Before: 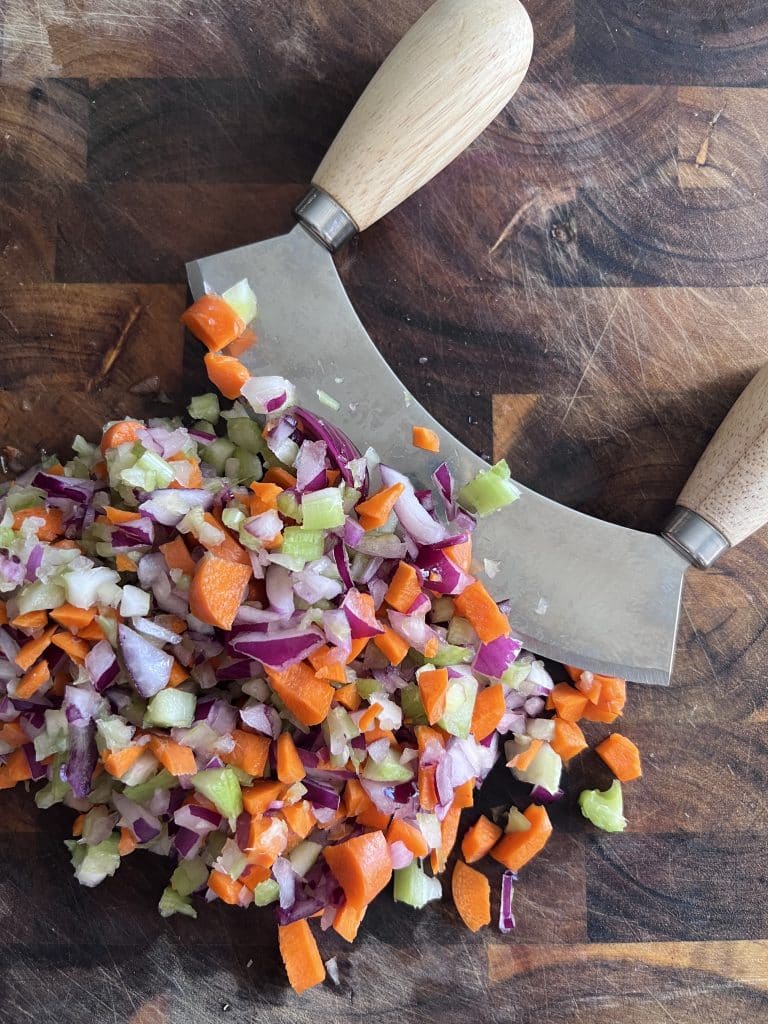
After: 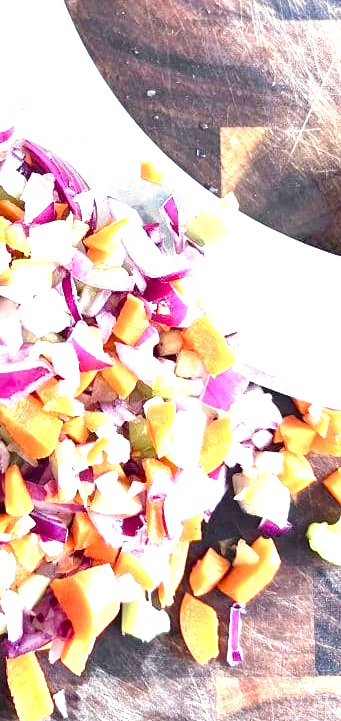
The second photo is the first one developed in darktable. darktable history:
exposure: black level correction 0, exposure 2.164 EV, compensate exposure bias true, compensate highlight preservation false
color balance rgb: perceptual saturation grading › global saturation 20%, perceptual saturation grading › highlights -24.881%, perceptual saturation grading › shadows 24.101%
crop: left 35.495%, top 26.158%, right 19.998%, bottom 3.345%
